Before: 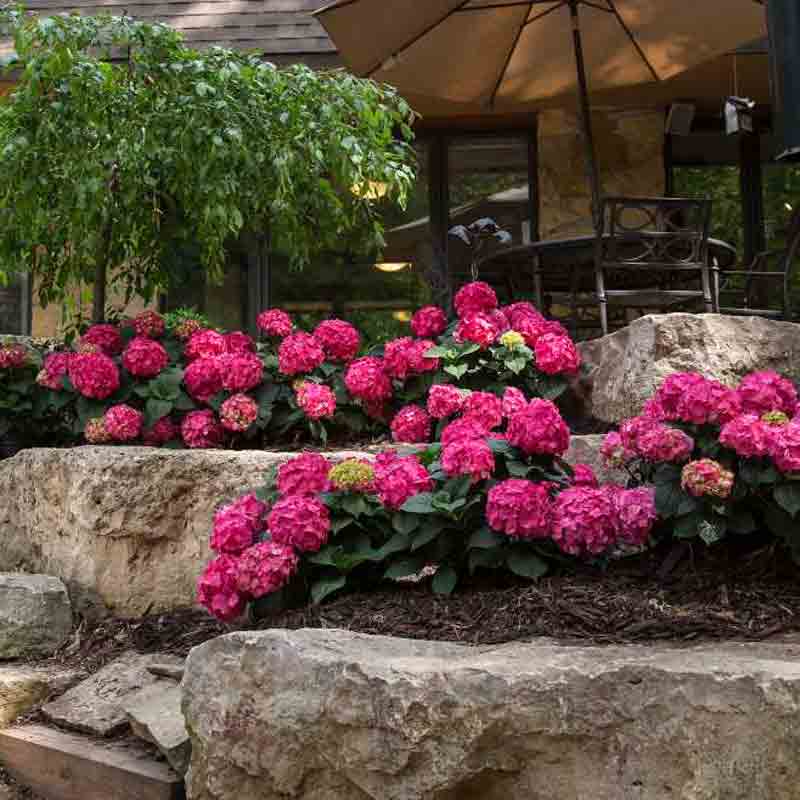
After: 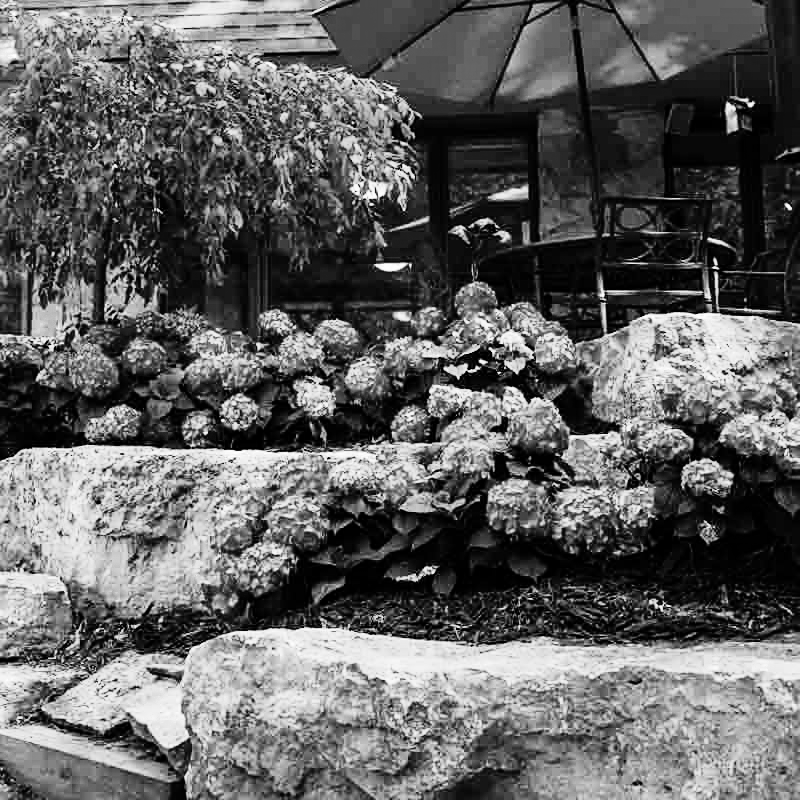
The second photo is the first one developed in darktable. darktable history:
color balance rgb: shadows lift › chroma 1%, shadows lift › hue 113°, highlights gain › chroma 0.2%, highlights gain › hue 333°, perceptual saturation grading › global saturation 20%, perceptual saturation grading › highlights -25%, perceptual saturation grading › shadows 25%, contrast -10%
color zones: curves: ch0 [(0, 0.5) (0.125, 0.4) (0.25, 0.5) (0.375, 0.4) (0.5, 0.4) (0.625, 0.6) (0.75, 0.6) (0.875, 0.5)]; ch1 [(0, 0.4) (0.125, 0.5) (0.25, 0.4) (0.375, 0.4) (0.5, 0.4) (0.625, 0.4) (0.75, 0.5) (0.875, 0.4)]; ch2 [(0, 0.6) (0.125, 0.5) (0.25, 0.5) (0.375, 0.6) (0.5, 0.6) (0.625, 0.5) (0.75, 0.5) (0.875, 0.5)]
denoise (profiled): strength 1.2, preserve shadows 0, a [-1, 0, 0], y [[0.5 ×7] ×4, [0 ×7], [0.5 ×7]], compensate highlight preservation false
monochrome: on, module defaults
rgb curve: curves: ch0 [(0, 0) (0.21, 0.15) (0.24, 0.21) (0.5, 0.75) (0.75, 0.96) (0.89, 0.99) (1, 1)]; ch1 [(0, 0.02) (0.21, 0.13) (0.25, 0.2) (0.5, 0.67) (0.75, 0.9) (0.89, 0.97) (1, 1)]; ch2 [(0, 0.02) (0.21, 0.13) (0.25, 0.2) (0.5, 0.67) (0.75, 0.9) (0.89, 0.97) (1, 1)], compensate middle gray true
sharpen: amount 0.2
contrast equalizer: octaves 7, y [[0.6 ×6], [0.55 ×6], [0 ×6], [0 ×6], [0 ×6]], mix 0.15
